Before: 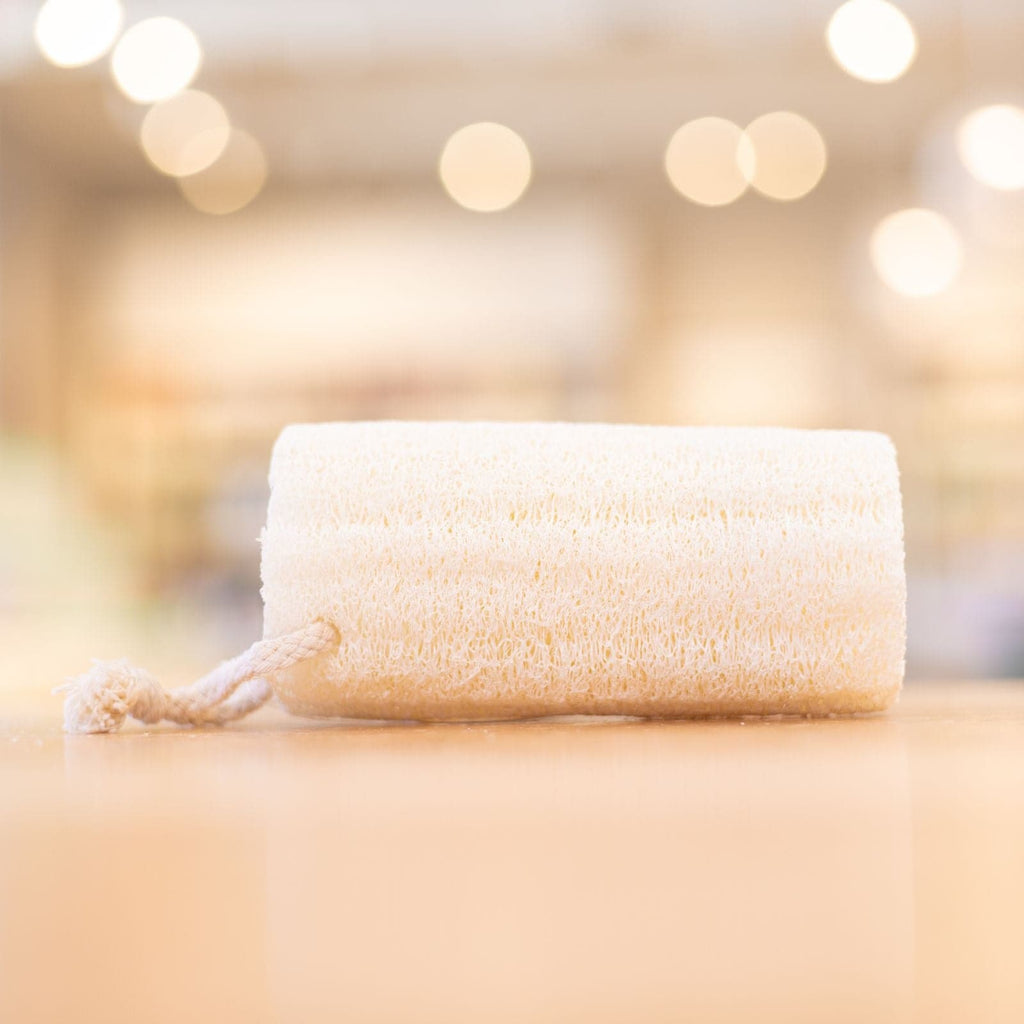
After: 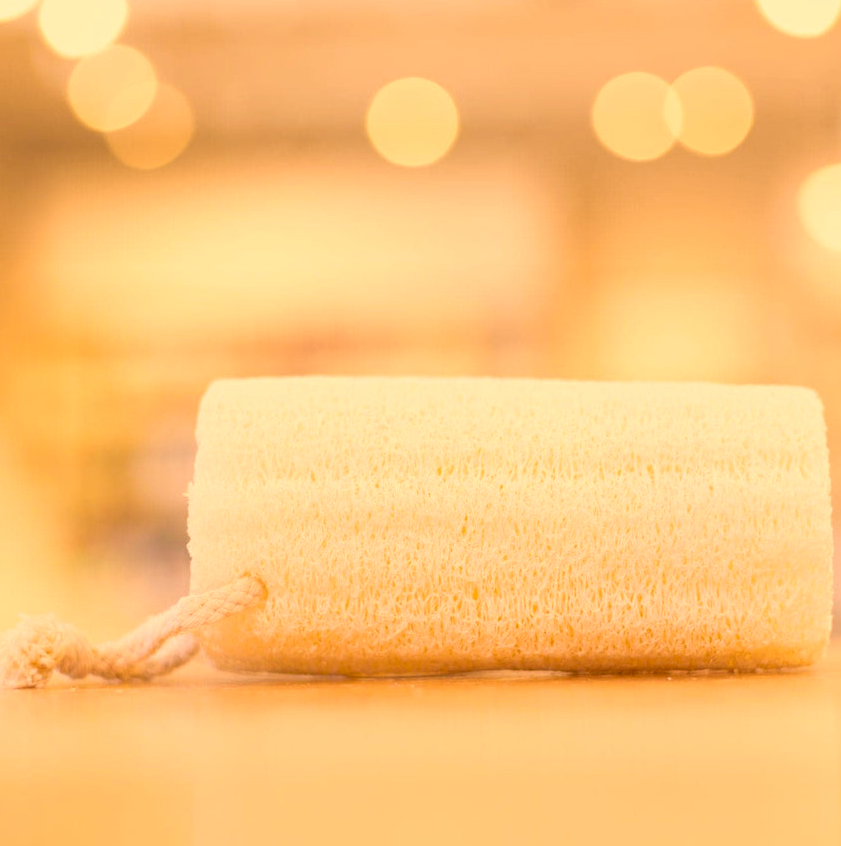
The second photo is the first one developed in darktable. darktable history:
color correction: highlights a* 18.4, highlights b* 36.03, shadows a* 1.87, shadows b* 5.89, saturation 1.04
crop and rotate: left 7.168%, top 4.4%, right 10.608%, bottom 12.909%
